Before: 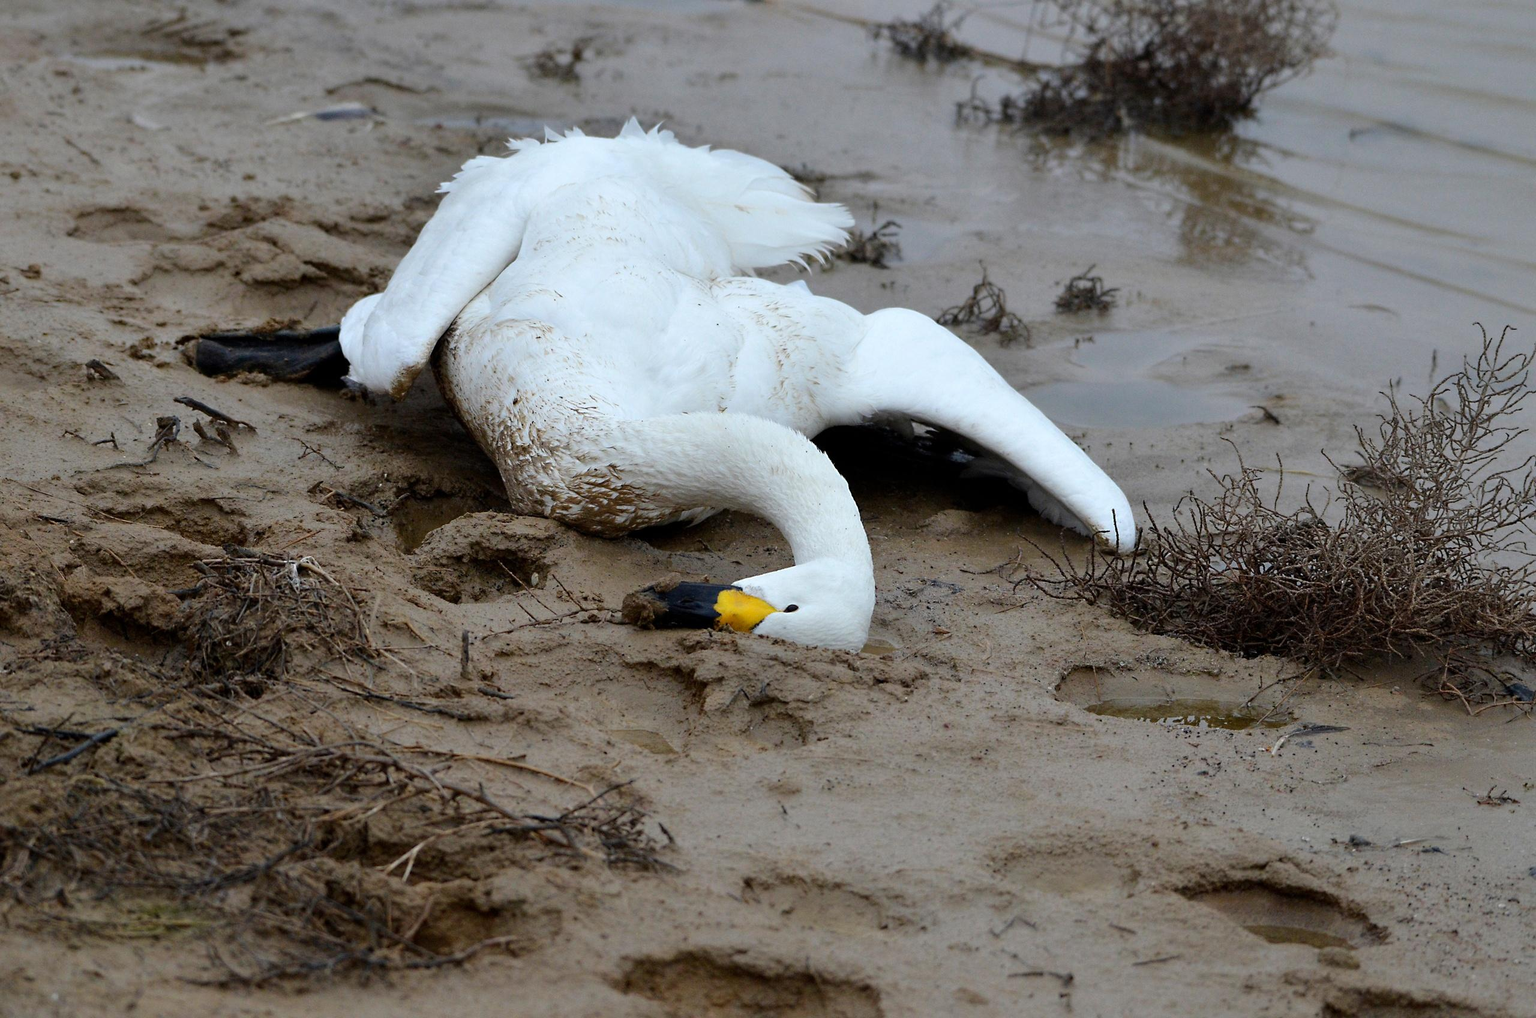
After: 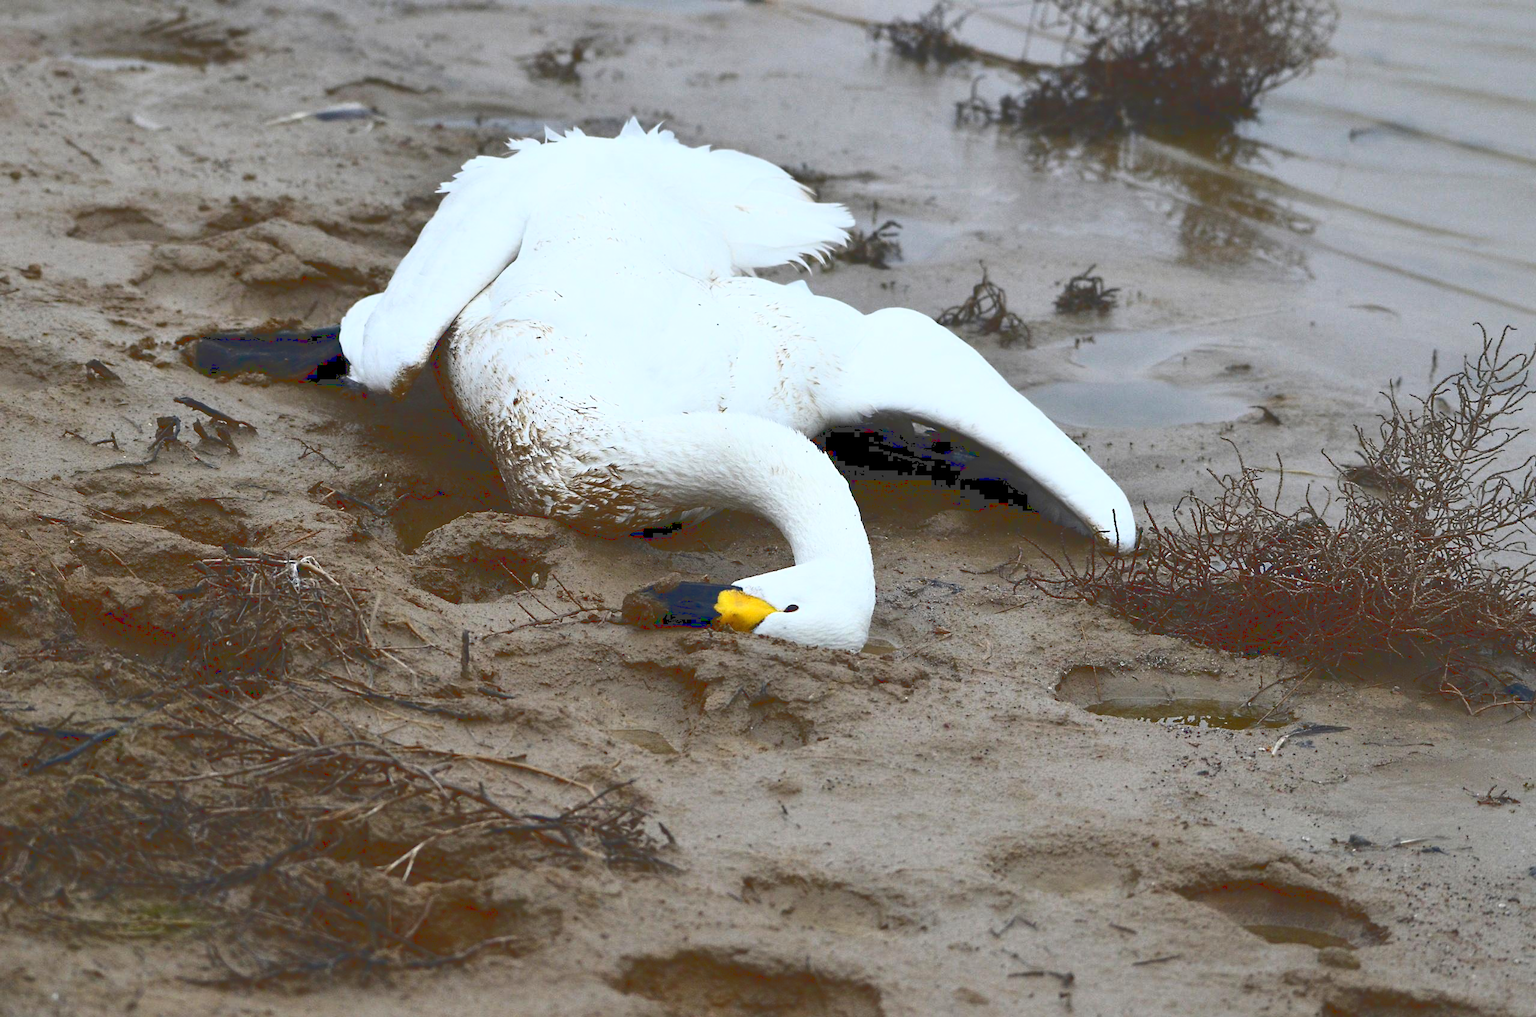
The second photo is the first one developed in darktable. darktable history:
base curve: curves: ch0 [(0, 0.036) (0.007, 0.037) (0.604, 0.887) (1, 1)], preserve colors average RGB
